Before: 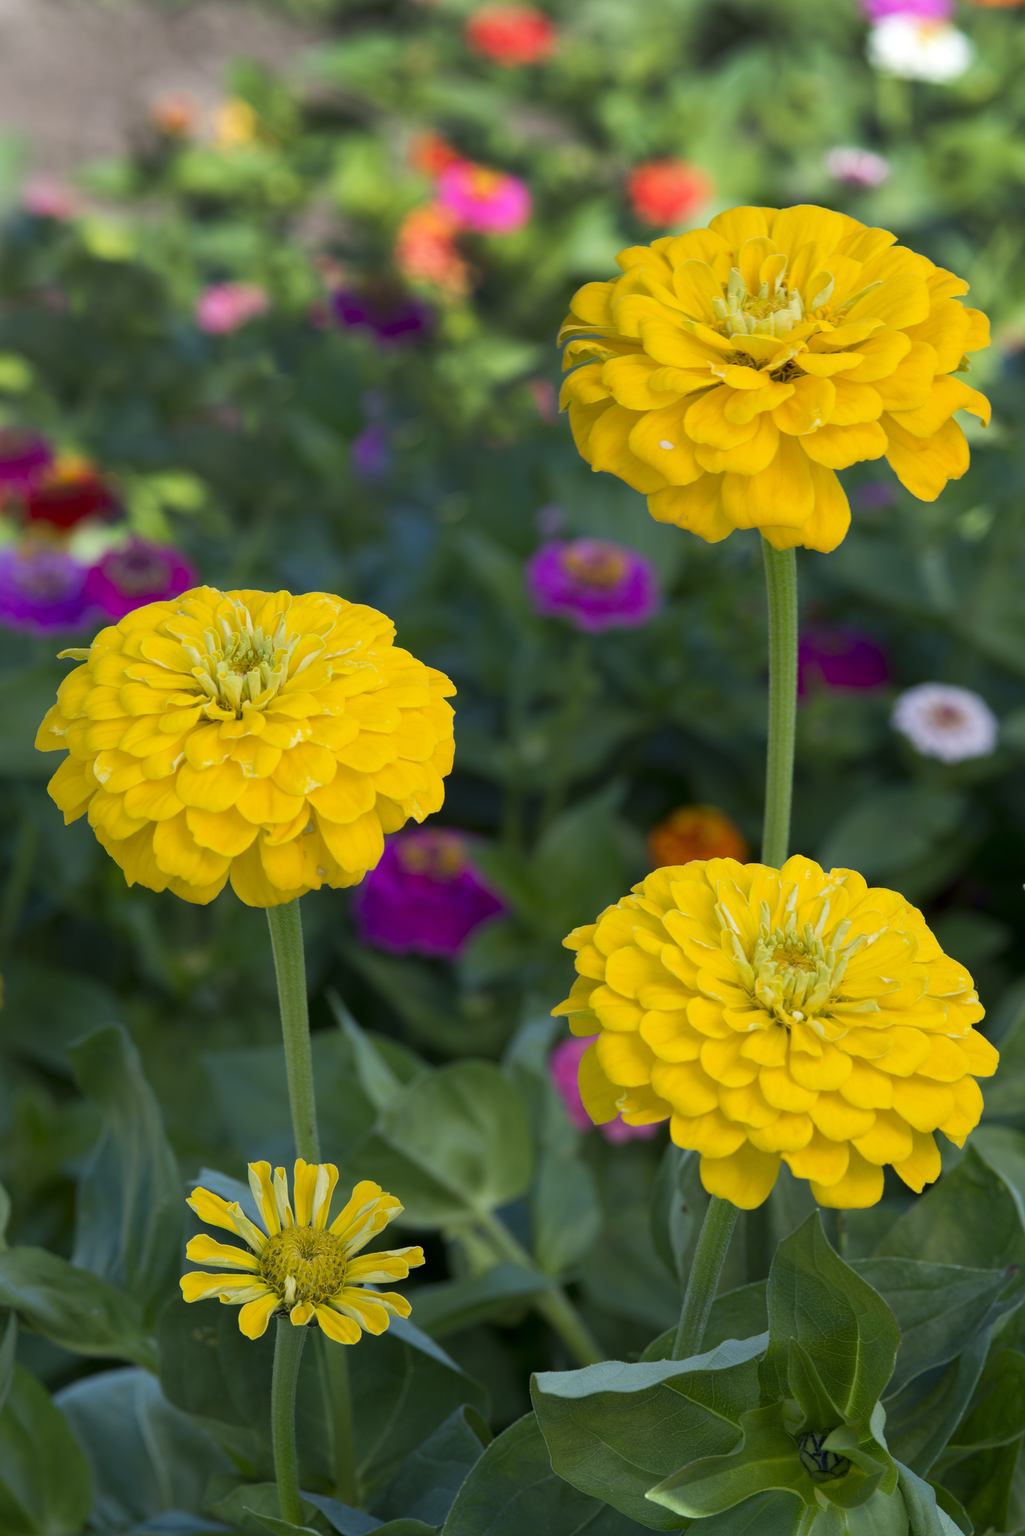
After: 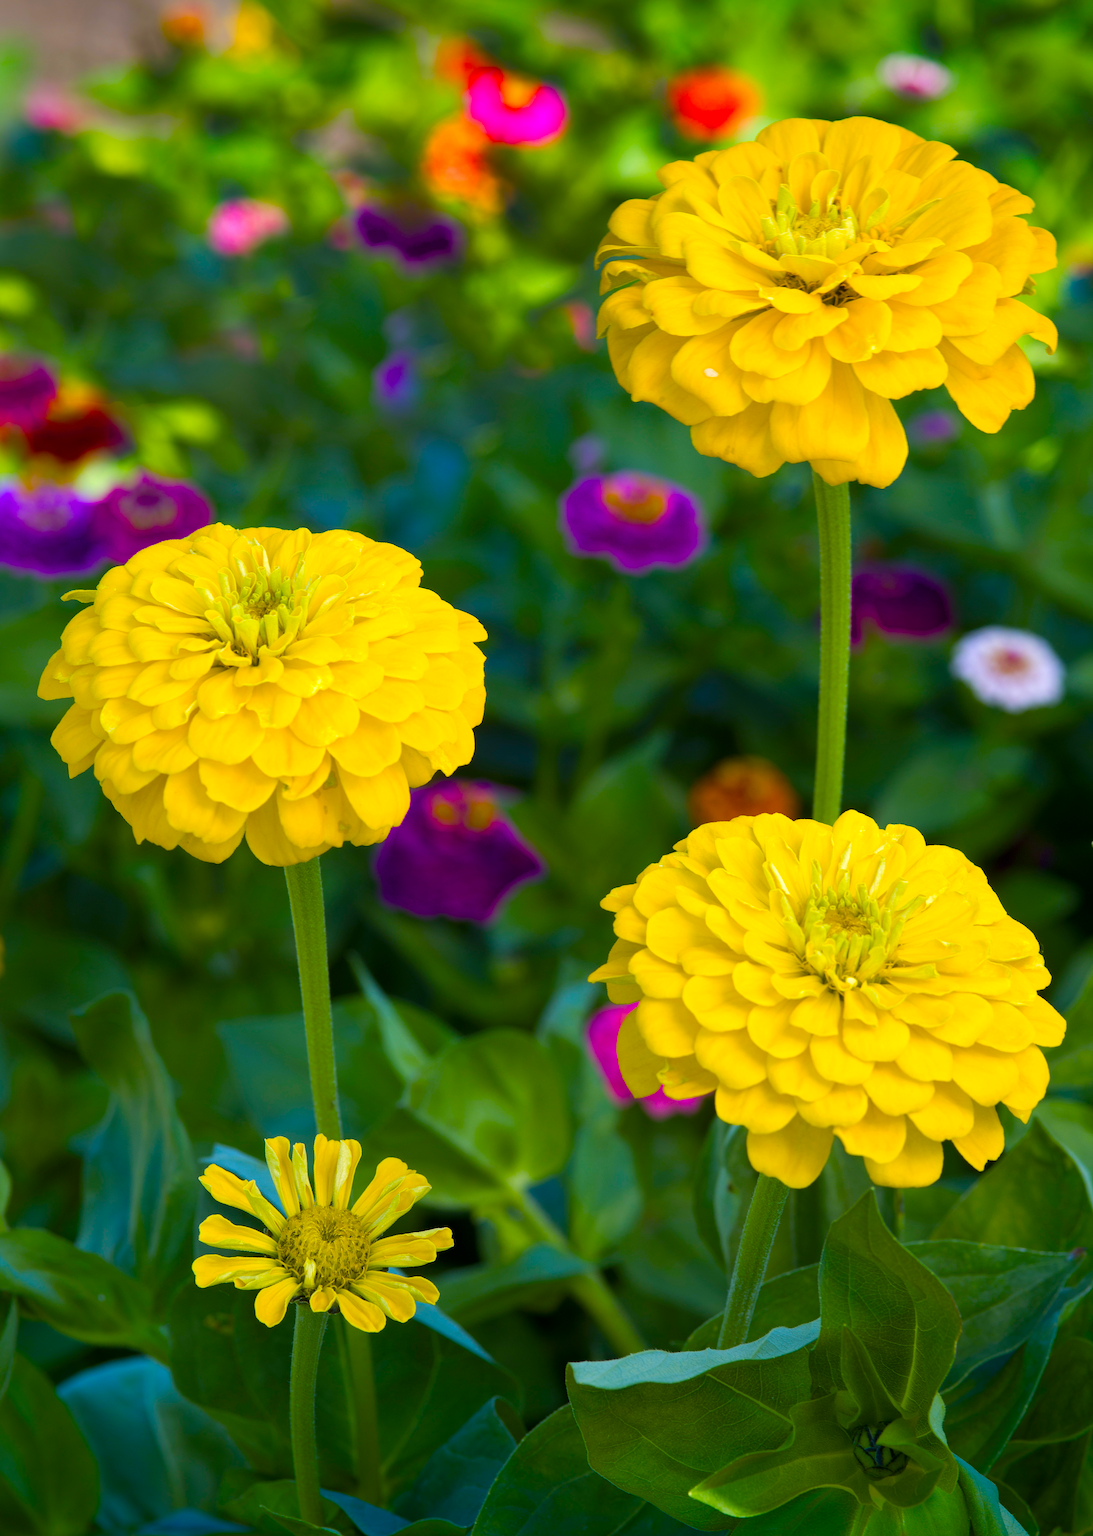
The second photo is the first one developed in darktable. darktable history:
crop and rotate: top 6.25%
color balance rgb: linear chroma grading › shadows 10%, linear chroma grading › highlights 10%, linear chroma grading › global chroma 15%, linear chroma grading › mid-tones 15%, perceptual saturation grading › global saturation 40%, perceptual saturation grading › highlights -25%, perceptual saturation grading › mid-tones 35%, perceptual saturation grading › shadows 35%, perceptual brilliance grading › global brilliance 11.29%, global vibrance 11.29%
vignetting: fall-off start 88.53%, fall-off radius 44.2%, saturation 0.376, width/height ratio 1.161
